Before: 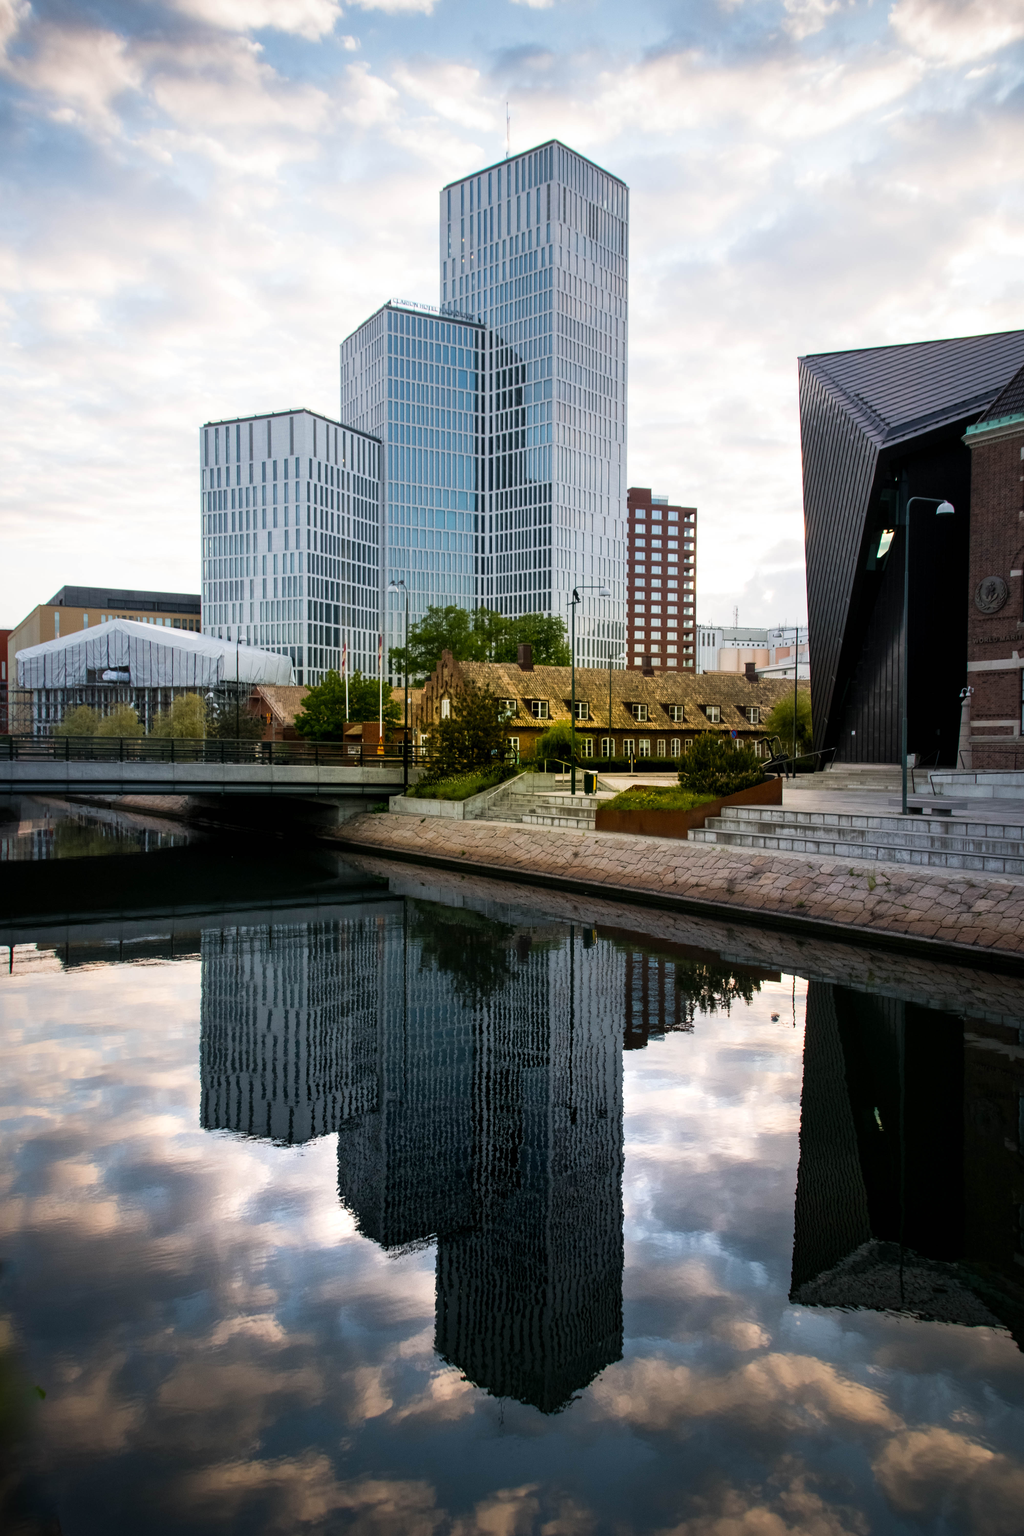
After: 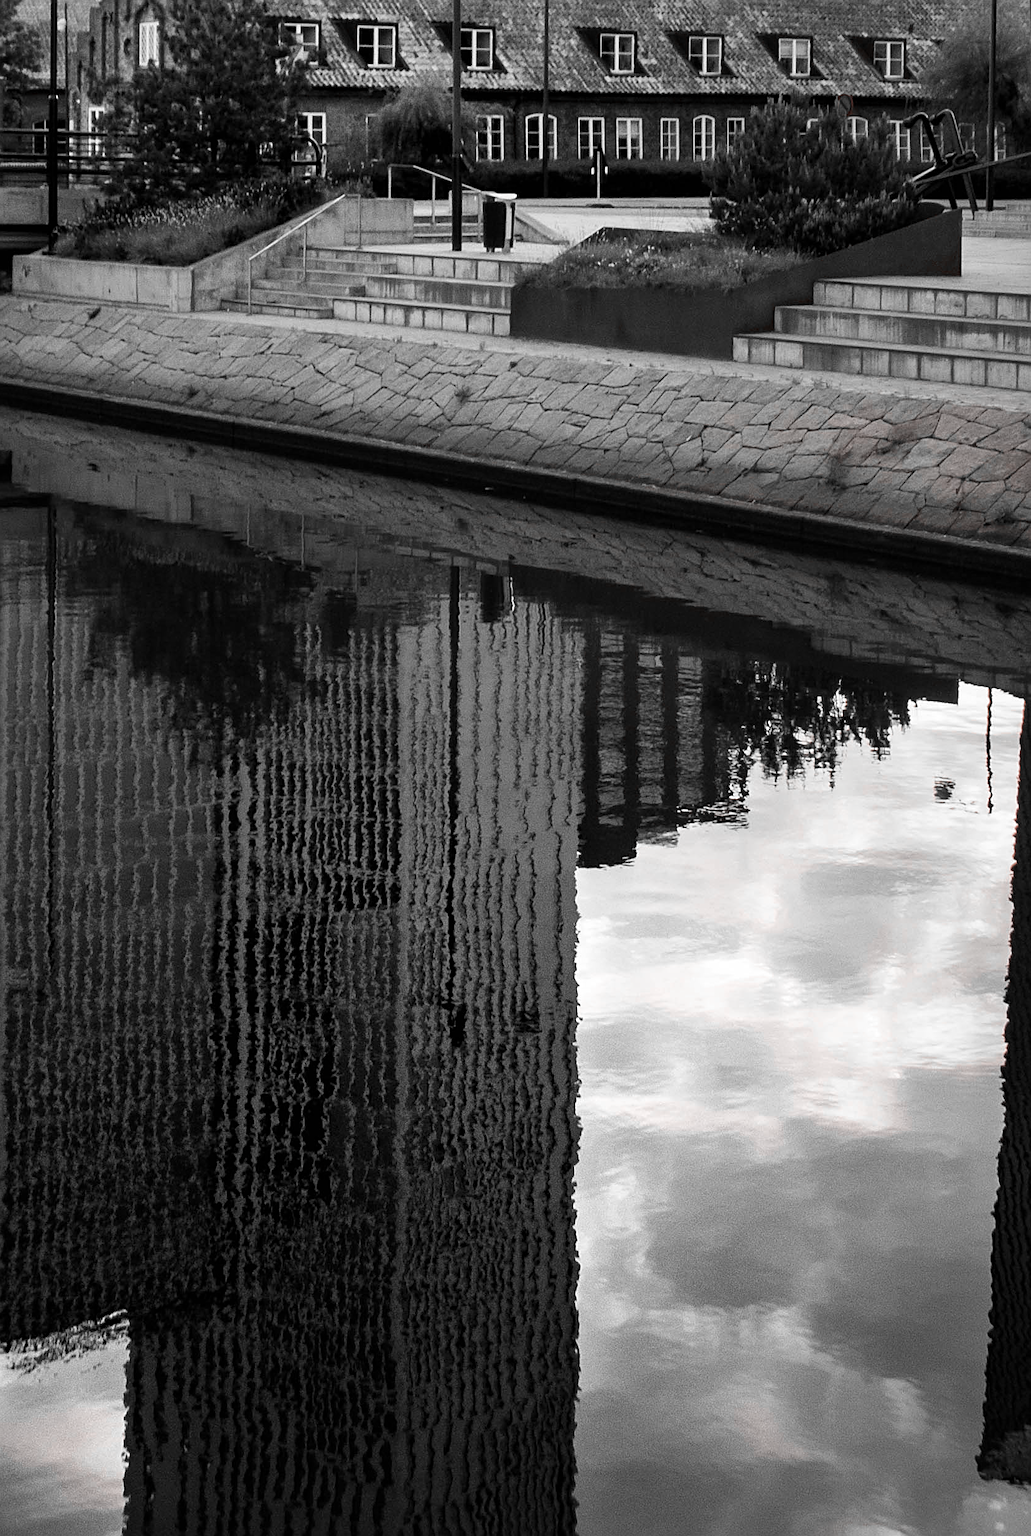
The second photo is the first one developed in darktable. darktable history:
crop: left 37.513%, top 44.972%, right 20.73%, bottom 13.586%
exposure: compensate highlight preservation false
sharpen: on, module defaults
color zones: curves: ch1 [(0, 0.006) (0.094, 0.285) (0.171, 0.001) (0.429, 0.001) (0.571, 0.003) (0.714, 0.004) (0.857, 0.004) (1, 0.006)], mix 25.6%
